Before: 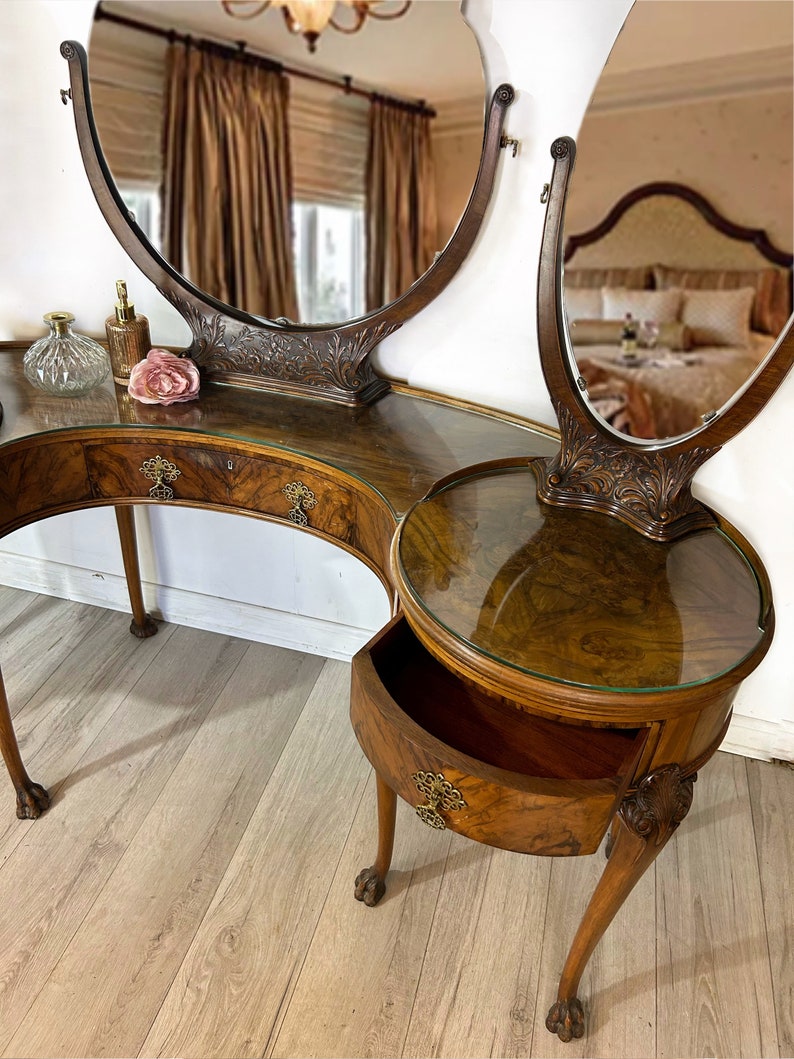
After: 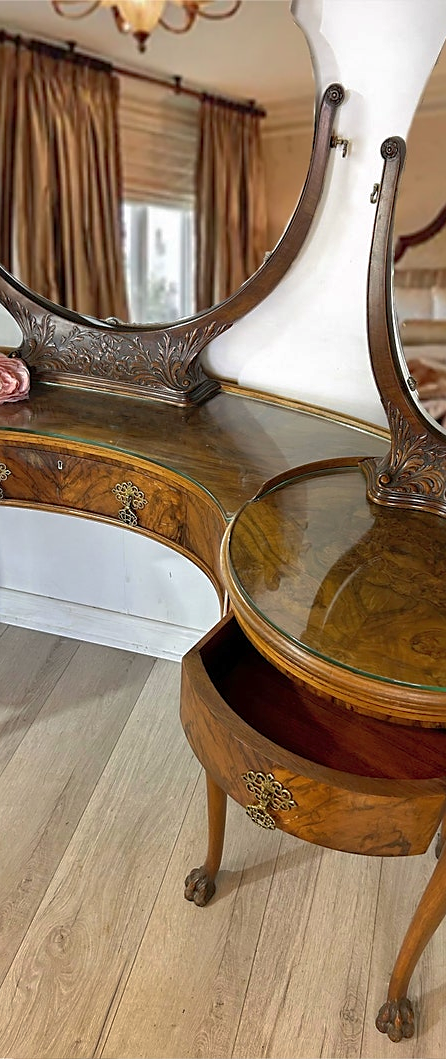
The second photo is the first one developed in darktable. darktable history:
sharpen: radius 1.837, amount 0.408, threshold 1.536
shadows and highlights: on, module defaults
crop: left 21.474%, right 22.347%
